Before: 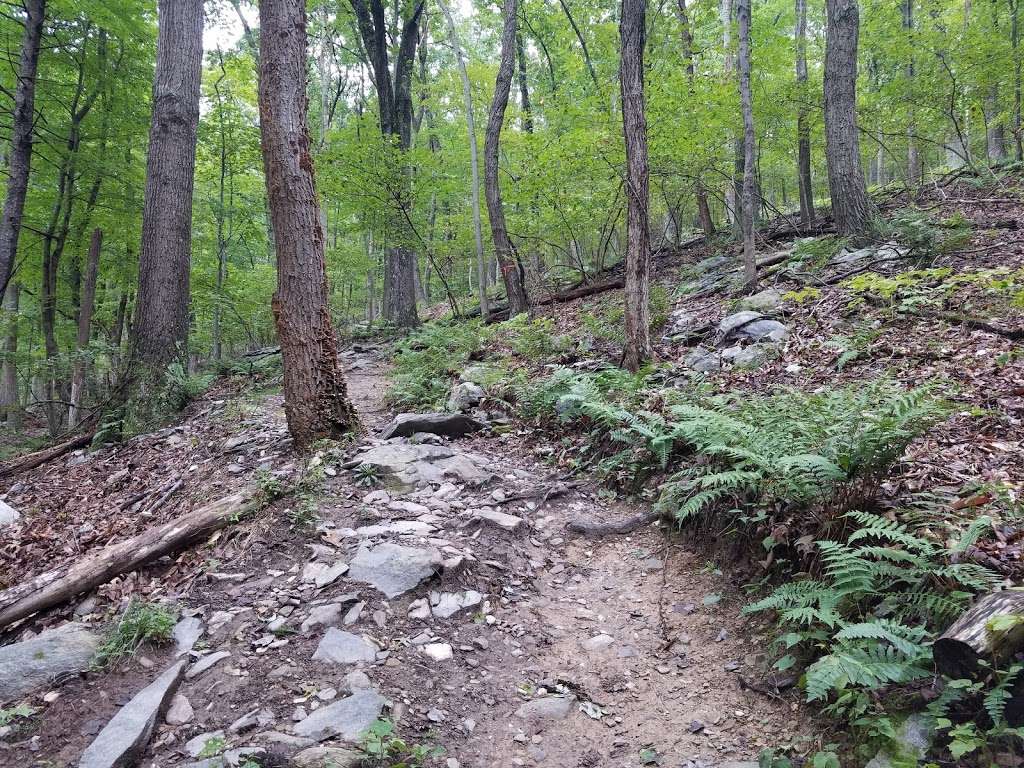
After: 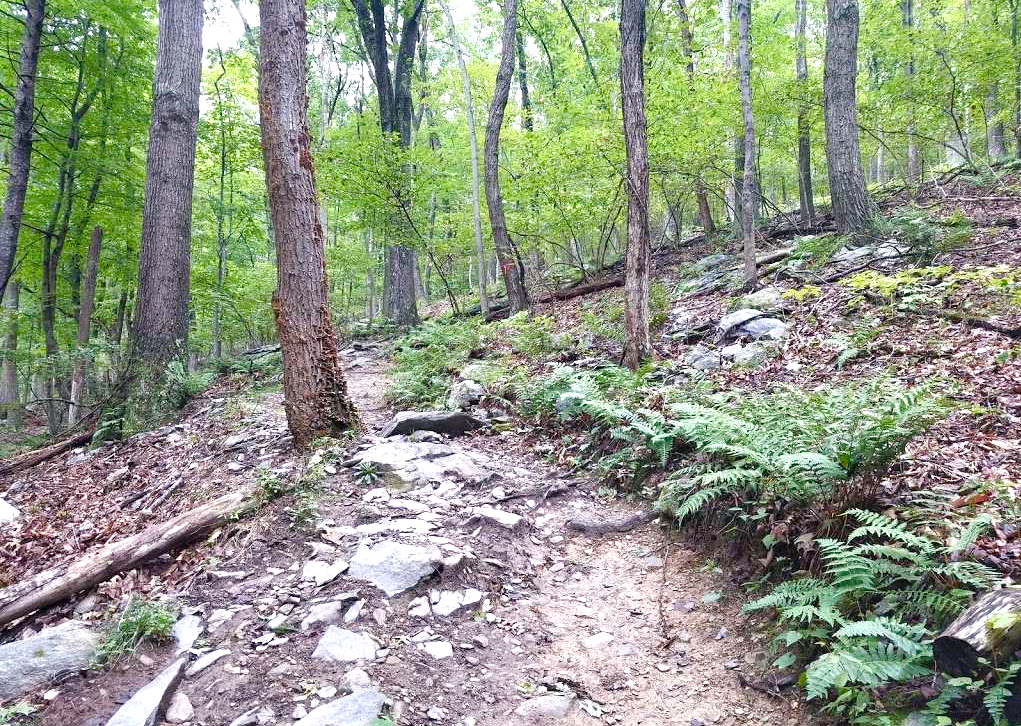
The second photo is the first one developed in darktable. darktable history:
crop: top 0.327%, right 0.257%, bottom 5.082%
exposure: black level correction 0, exposure 0.693 EV, compensate highlight preservation false
base curve: preserve colors none
color balance rgb: shadows lift › chroma 1.035%, shadows lift › hue 215.36°, perceptual saturation grading › global saturation 0.038%, perceptual saturation grading › highlights -17.305%, perceptual saturation grading › mid-tones 32.822%, perceptual saturation grading › shadows 50.35%, perceptual brilliance grading › global brilliance 2.836%
